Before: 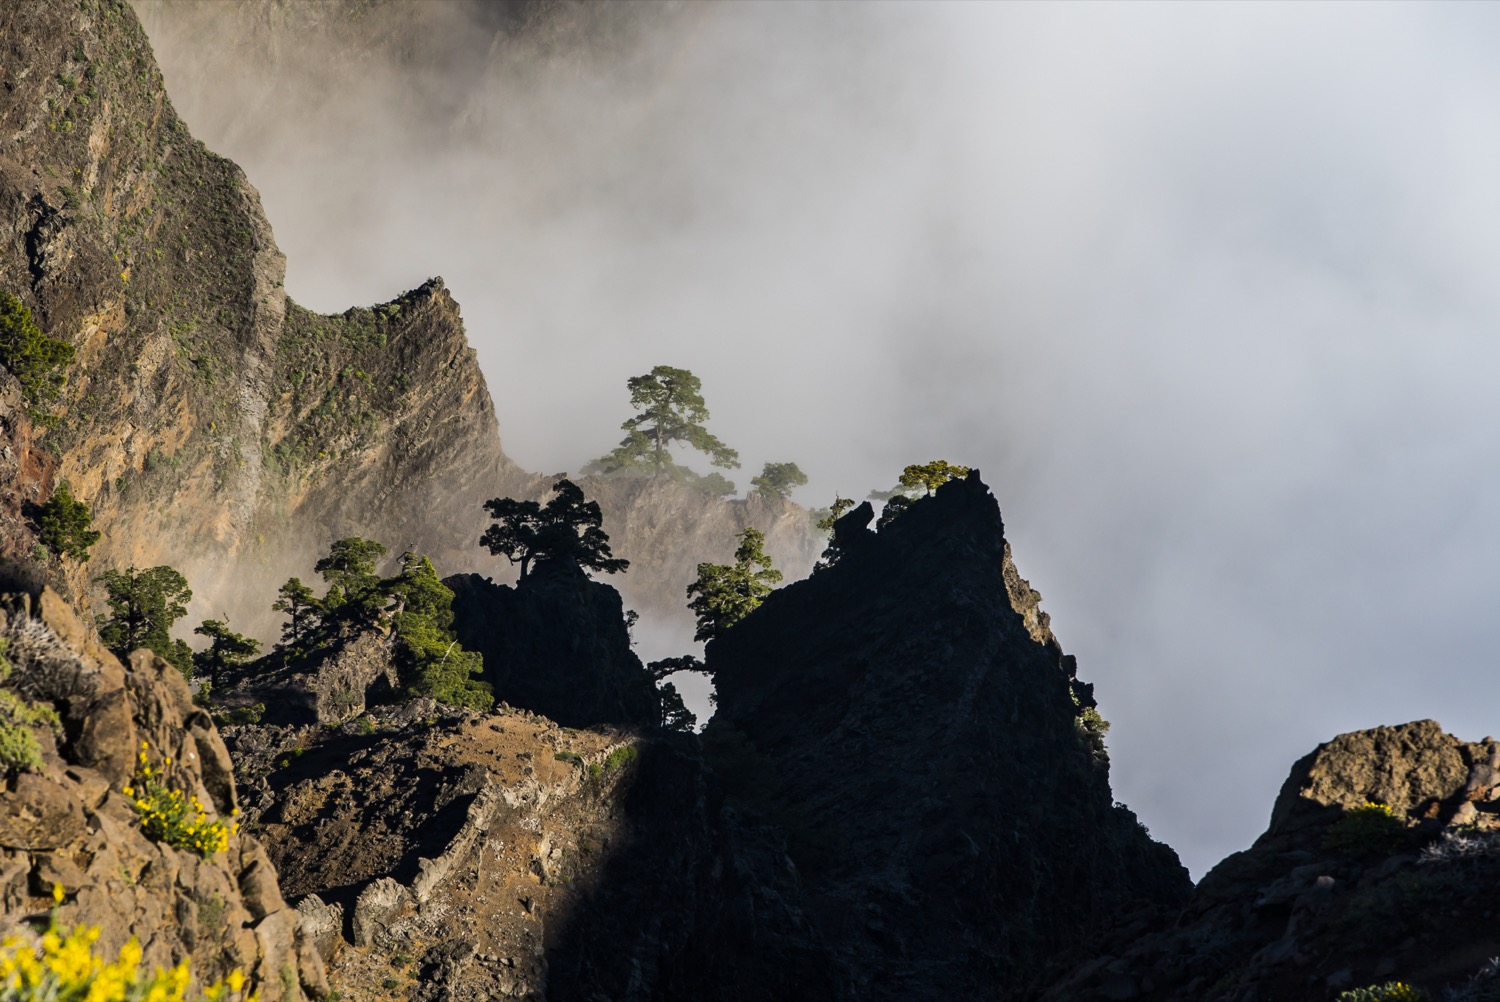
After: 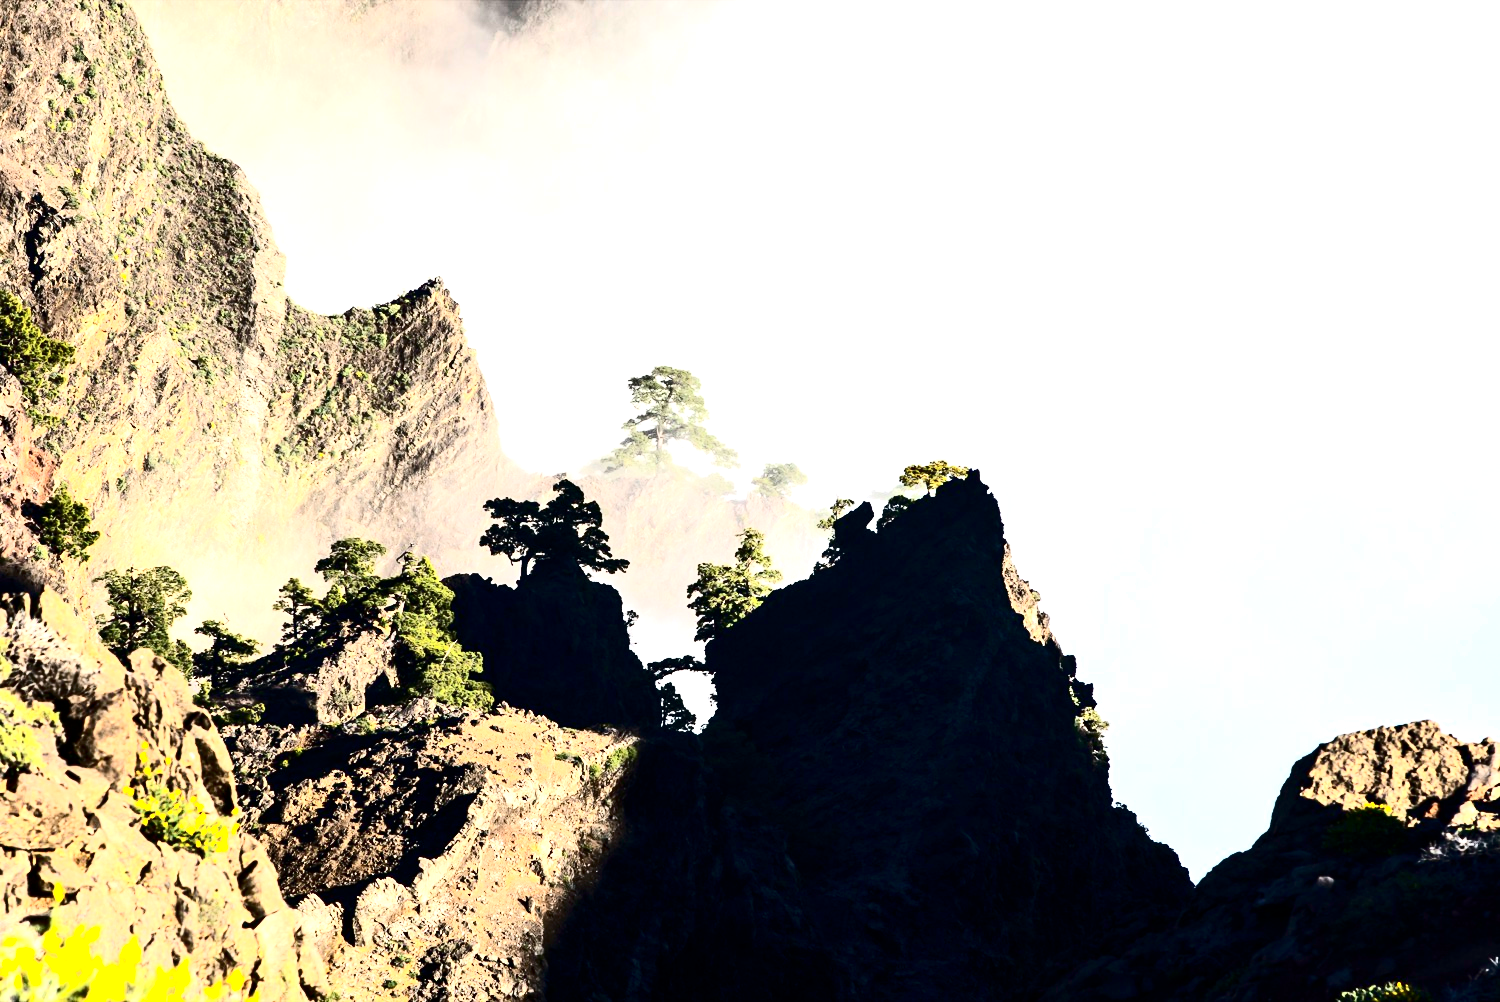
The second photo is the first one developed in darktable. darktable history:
exposure: black level correction 0, exposure 1.741 EV, compensate exposure bias true, compensate highlight preservation false
contrast brightness saturation: contrast 0.5, saturation -0.1
